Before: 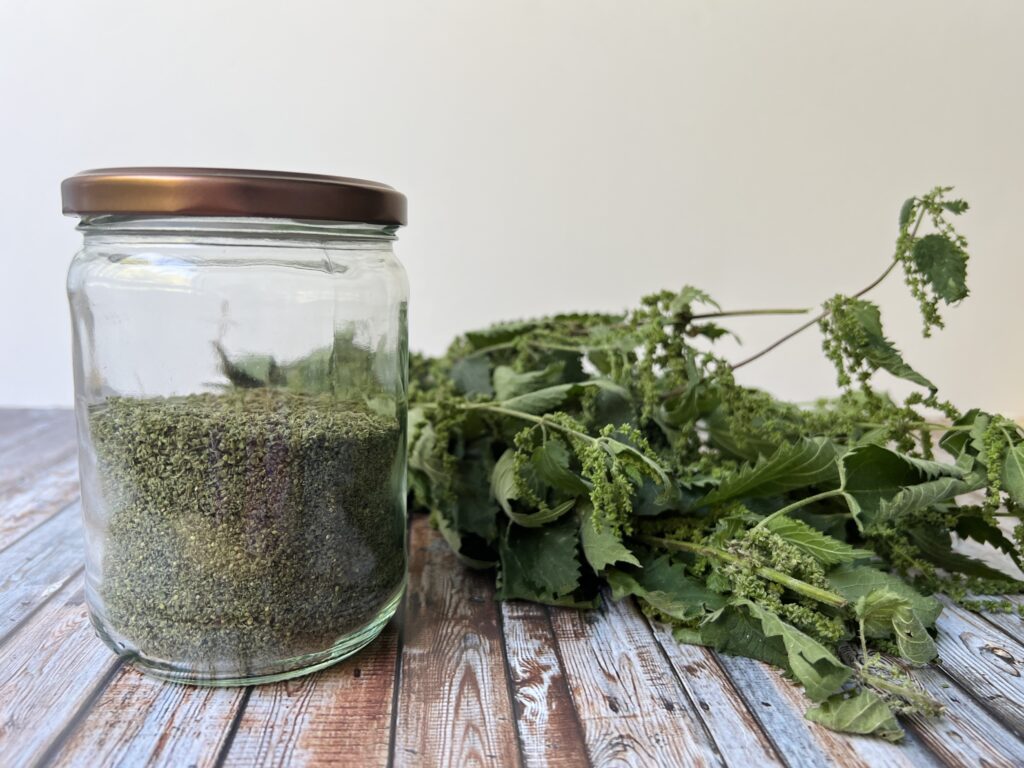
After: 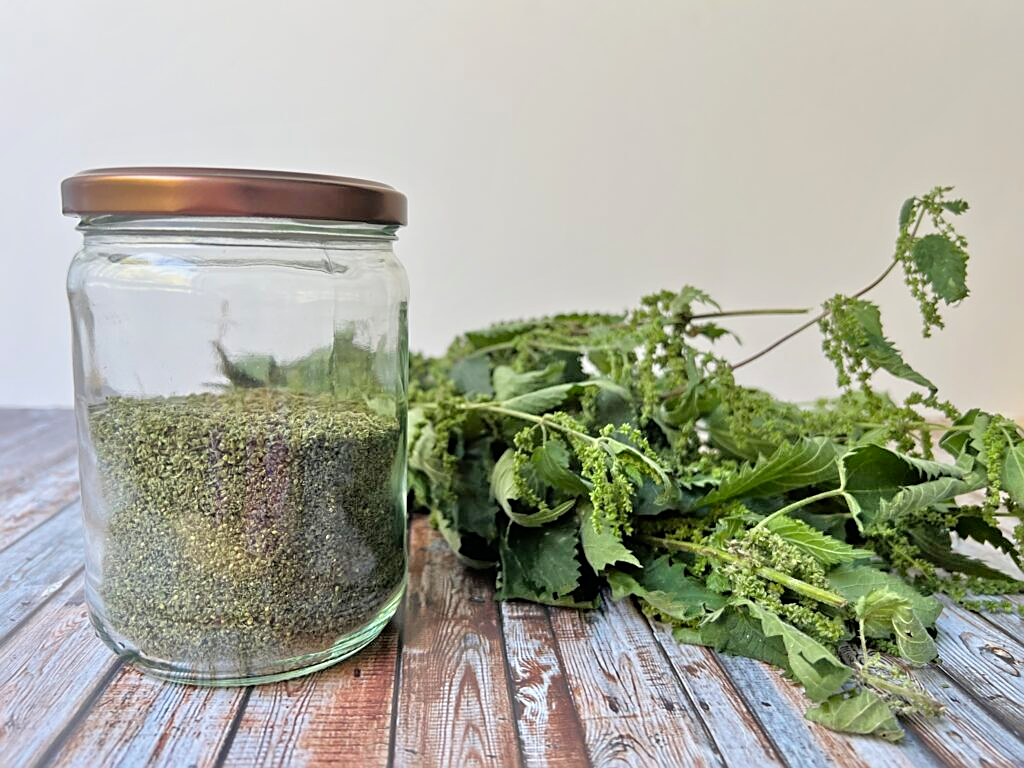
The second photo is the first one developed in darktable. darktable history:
tone equalizer: -7 EV 0.15 EV, -6 EV 0.6 EV, -5 EV 1.15 EV, -4 EV 1.33 EV, -3 EV 1.15 EV, -2 EV 0.6 EV, -1 EV 0.15 EV, mask exposure compensation -0.5 EV
sharpen: on, module defaults
exposure: exposure -0.157 EV, compensate highlight preservation false
